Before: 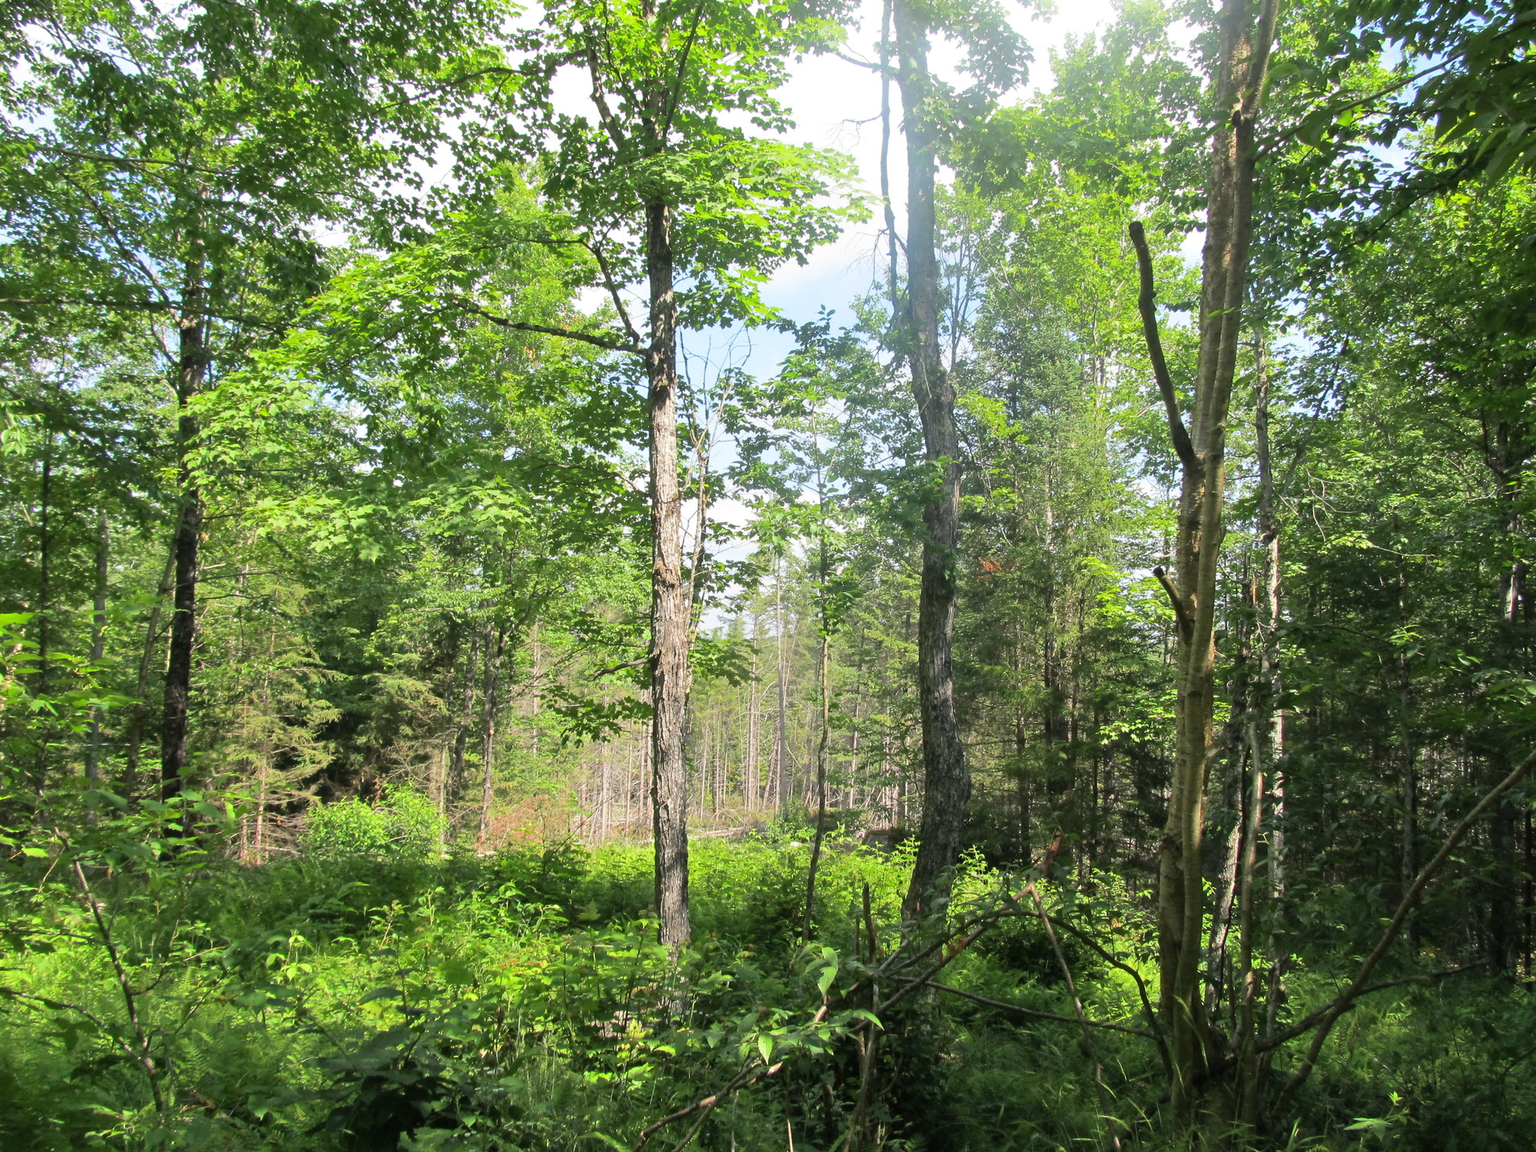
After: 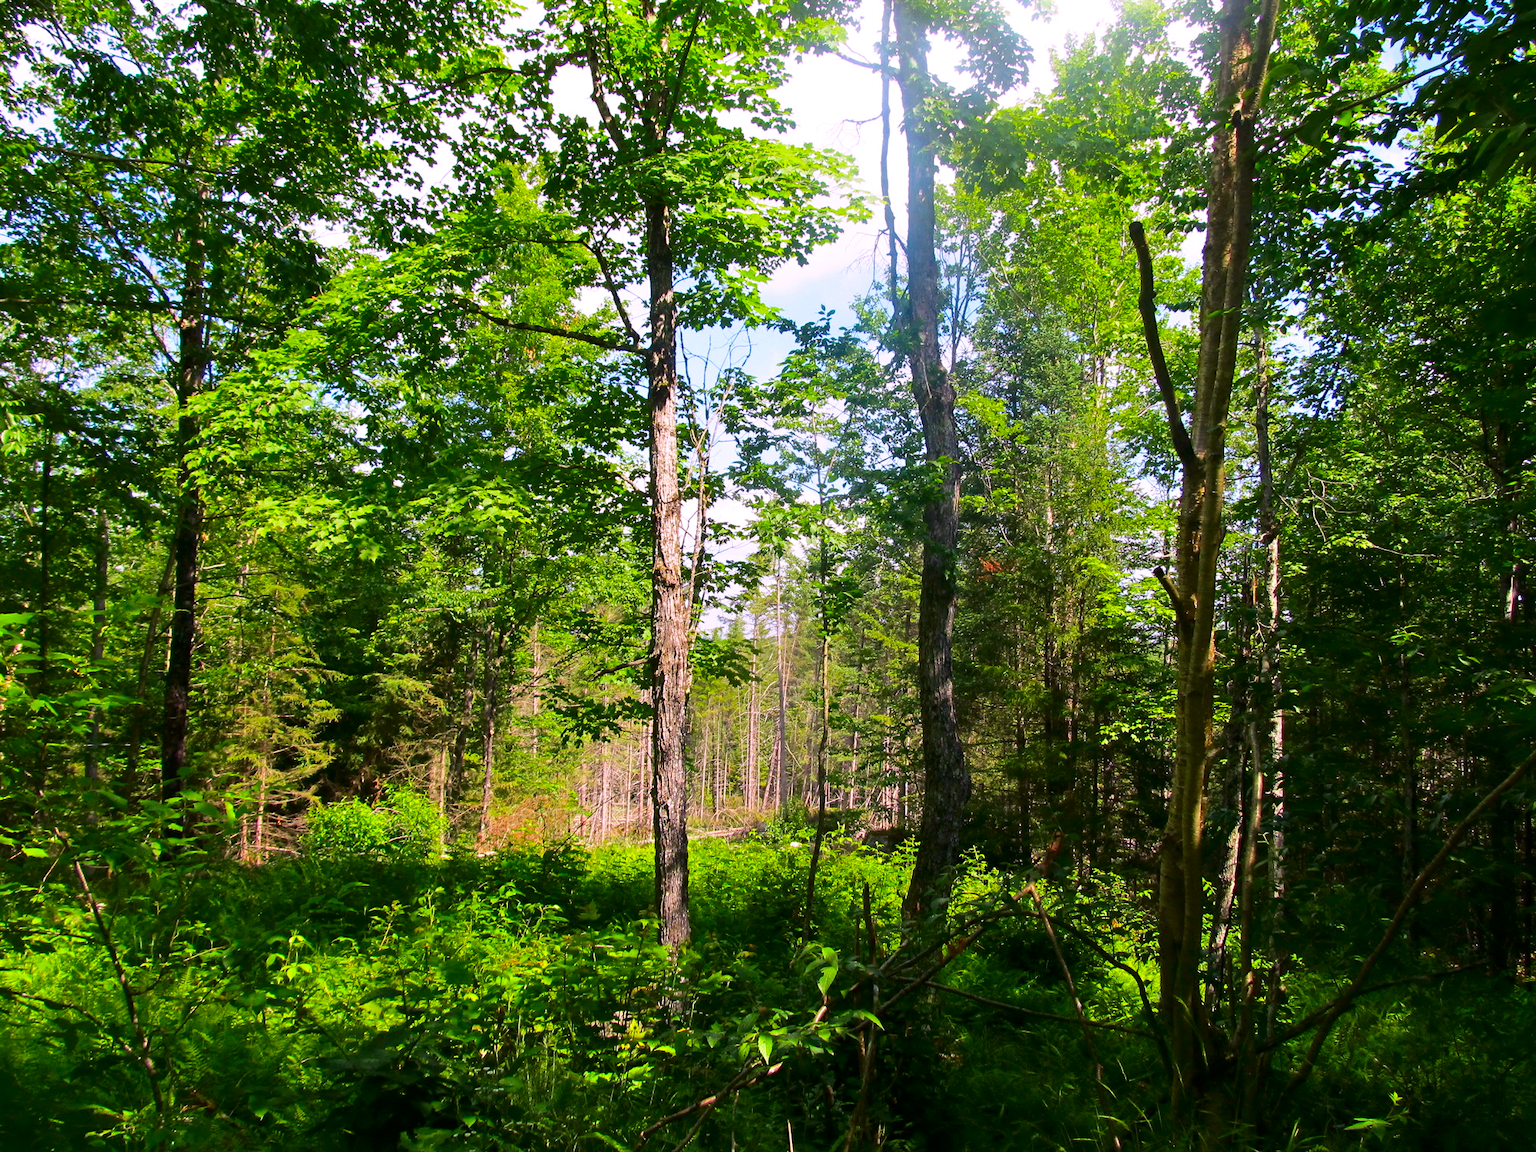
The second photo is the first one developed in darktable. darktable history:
color balance rgb: perceptual saturation grading › global saturation 25%, global vibrance 20%
white balance: red 1.05, blue 1.072
contrast brightness saturation: contrast 0.13, brightness -0.24, saturation 0.14
velvia: on, module defaults
